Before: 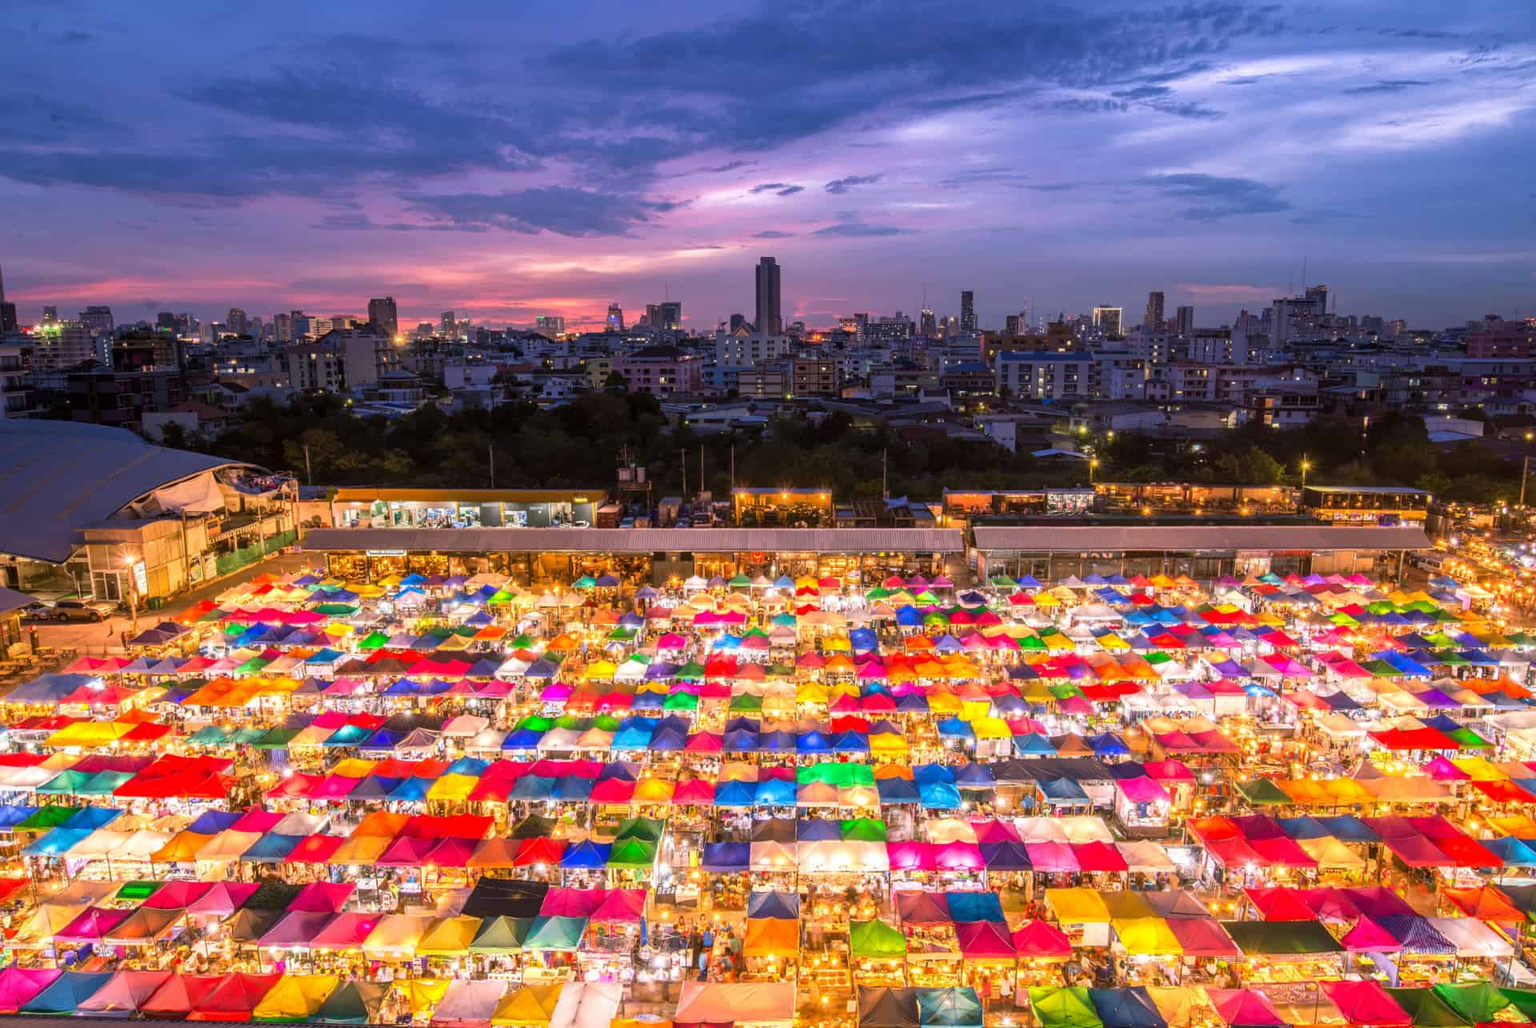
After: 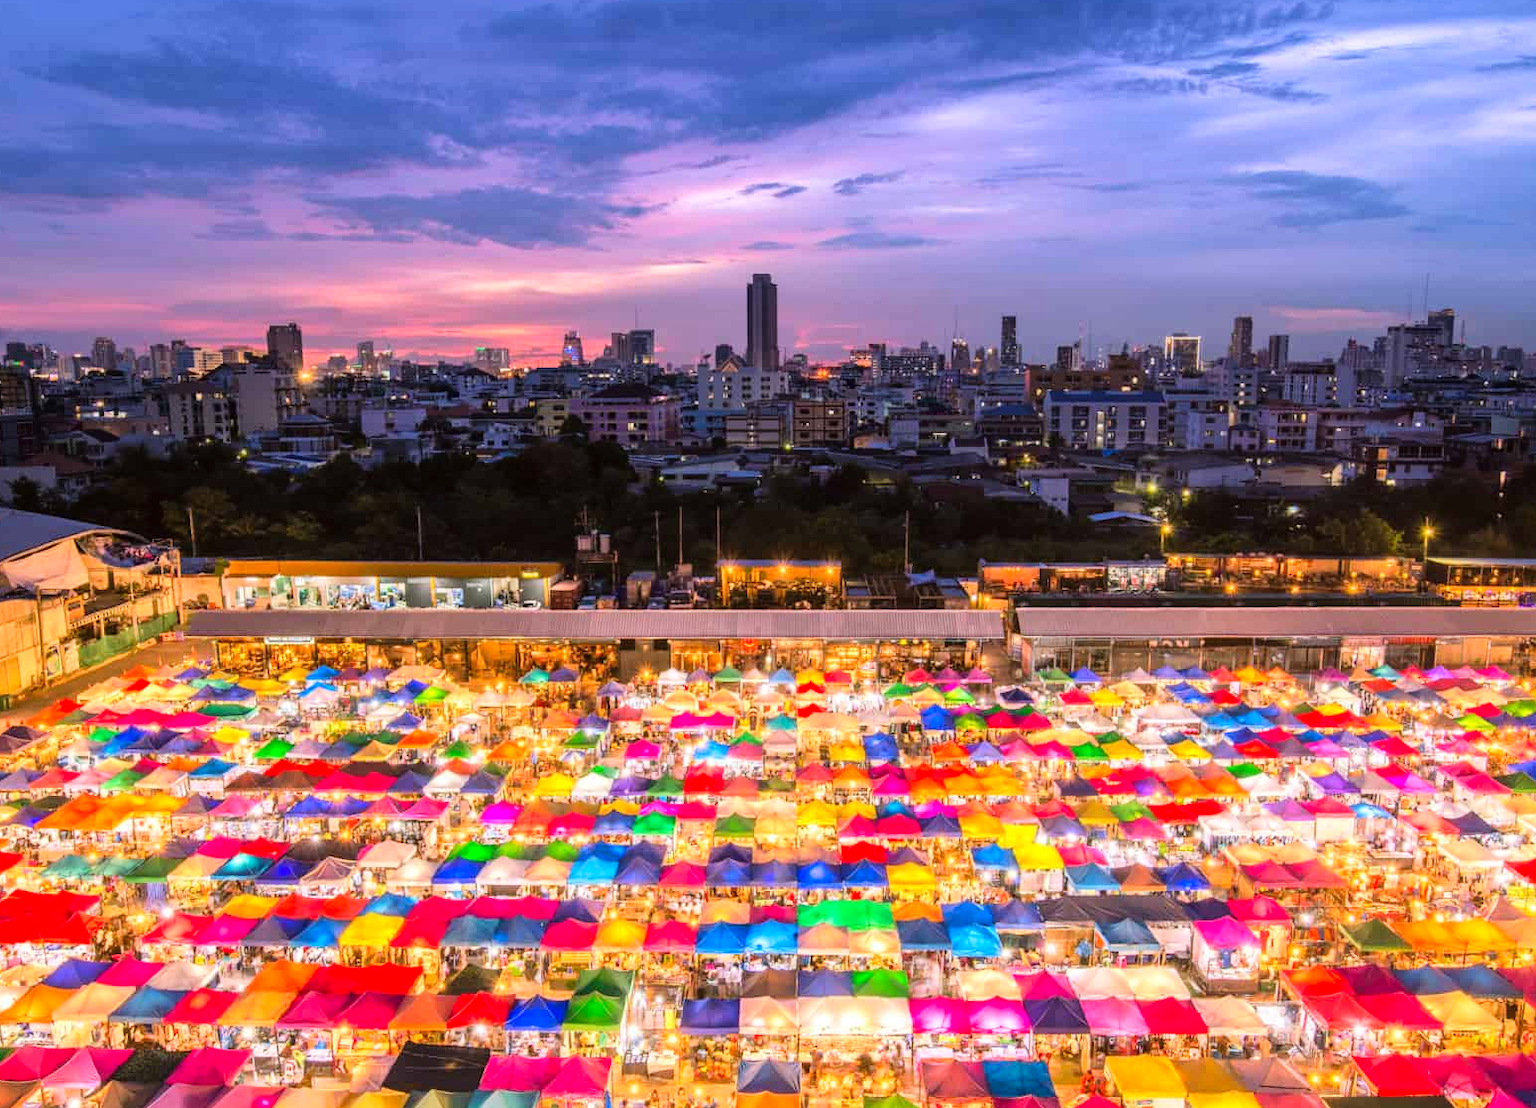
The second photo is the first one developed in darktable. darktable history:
tone curve: curves: ch0 [(0, 0.01) (0.052, 0.045) (0.136, 0.133) (0.29, 0.332) (0.453, 0.531) (0.676, 0.751) (0.89, 0.919) (1, 1)]; ch1 [(0, 0) (0.094, 0.081) (0.285, 0.299) (0.385, 0.403) (0.446, 0.443) (0.495, 0.496) (0.544, 0.552) (0.589, 0.612) (0.722, 0.728) (1, 1)]; ch2 [(0, 0) (0.257, 0.217) (0.43, 0.421) (0.498, 0.507) (0.531, 0.544) (0.56, 0.579) (0.625, 0.642) (1, 1)], color space Lab, linked channels, preserve colors none
crop: left 9.99%, top 3.544%, right 9.271%, bottom 9.303%
